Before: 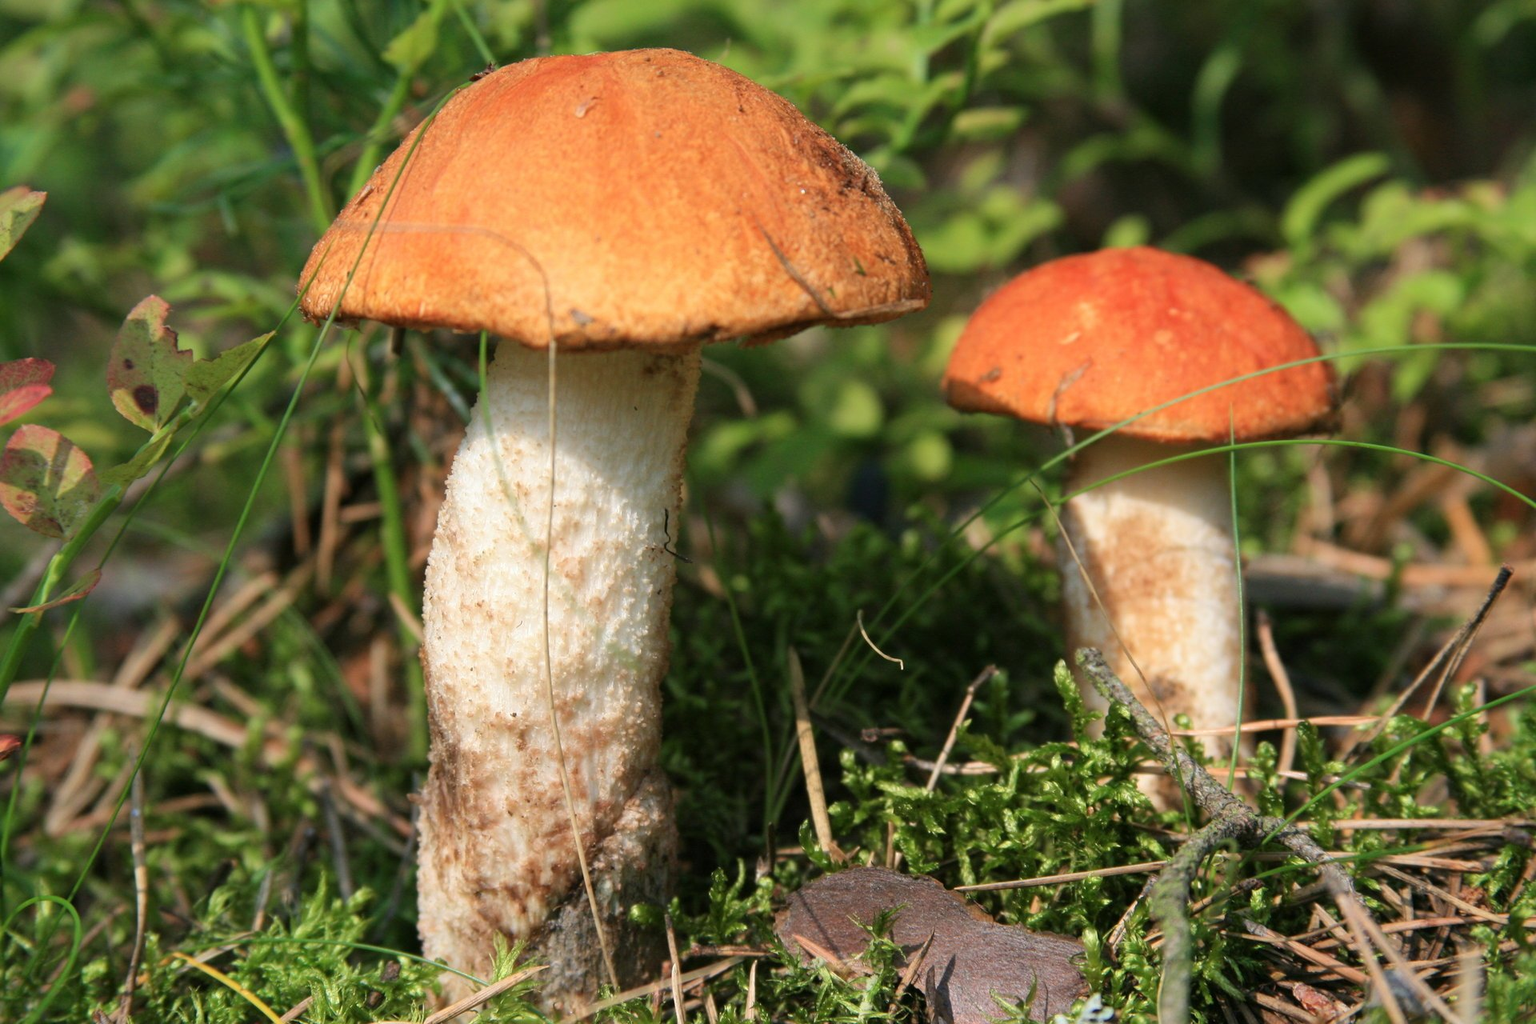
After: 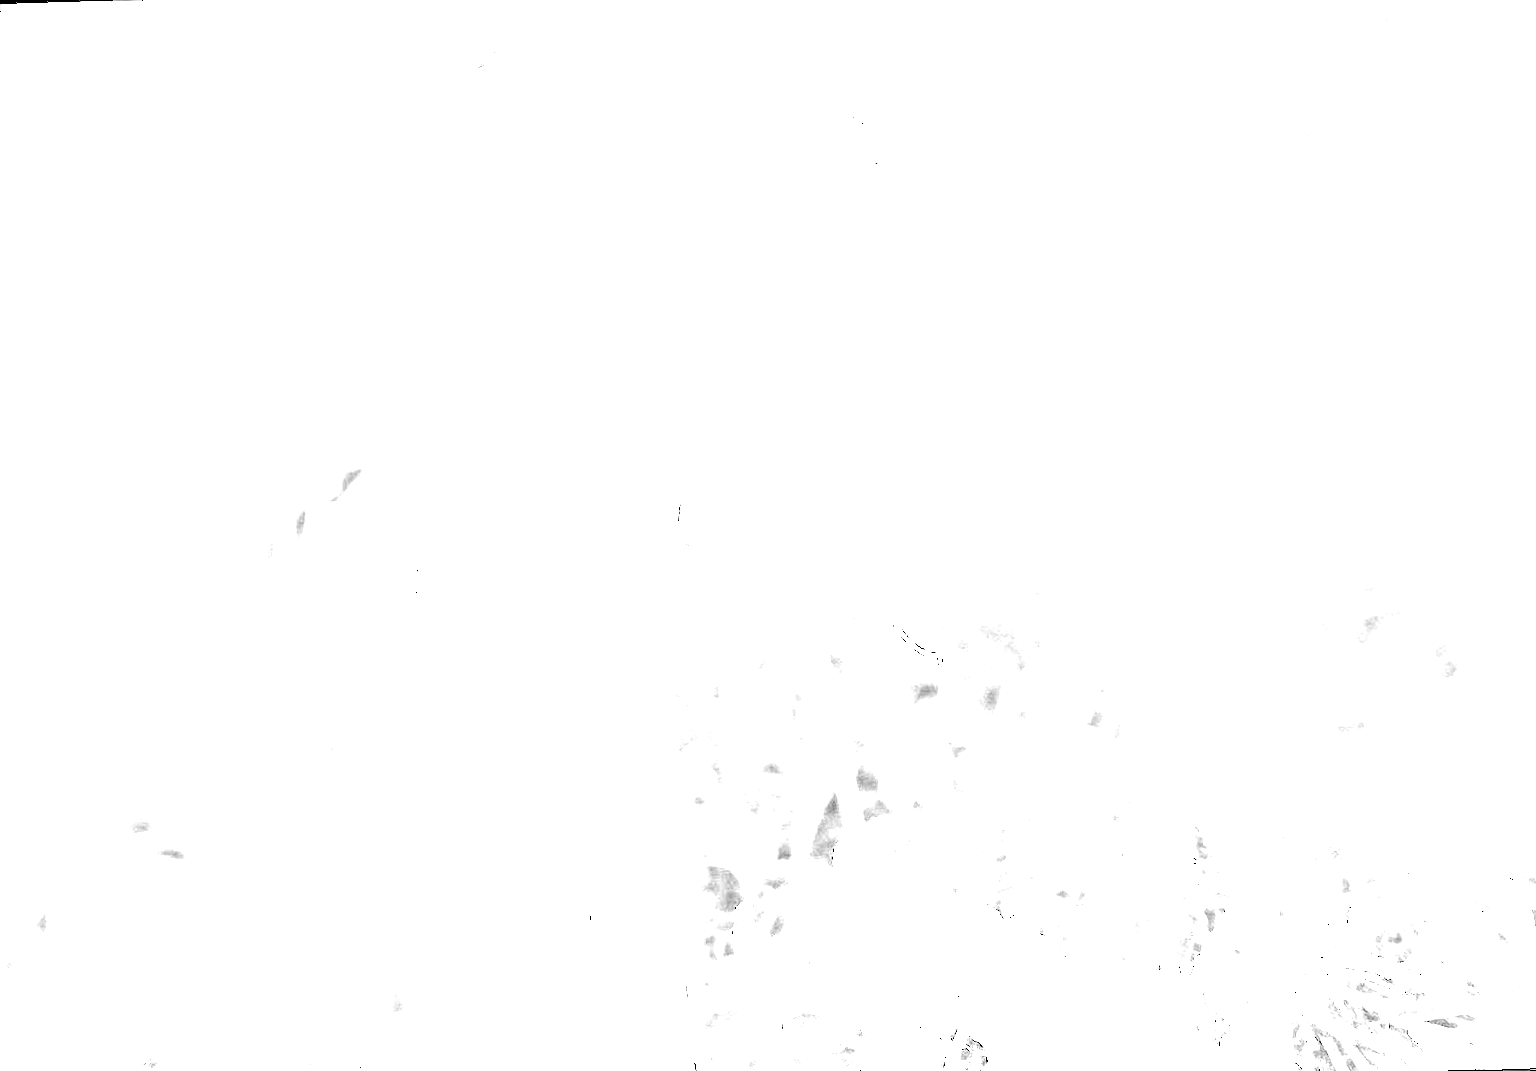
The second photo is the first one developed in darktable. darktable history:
rotate and perspective: rotation -1.68°, lens shift (vertical) -0.146, crop left 0.049, crop right 0.912, crop top 0.032, crop bottom 0.96
exposure: exposure 8 EV, compensate highlight preservation false
monochrome: on, module defaults
